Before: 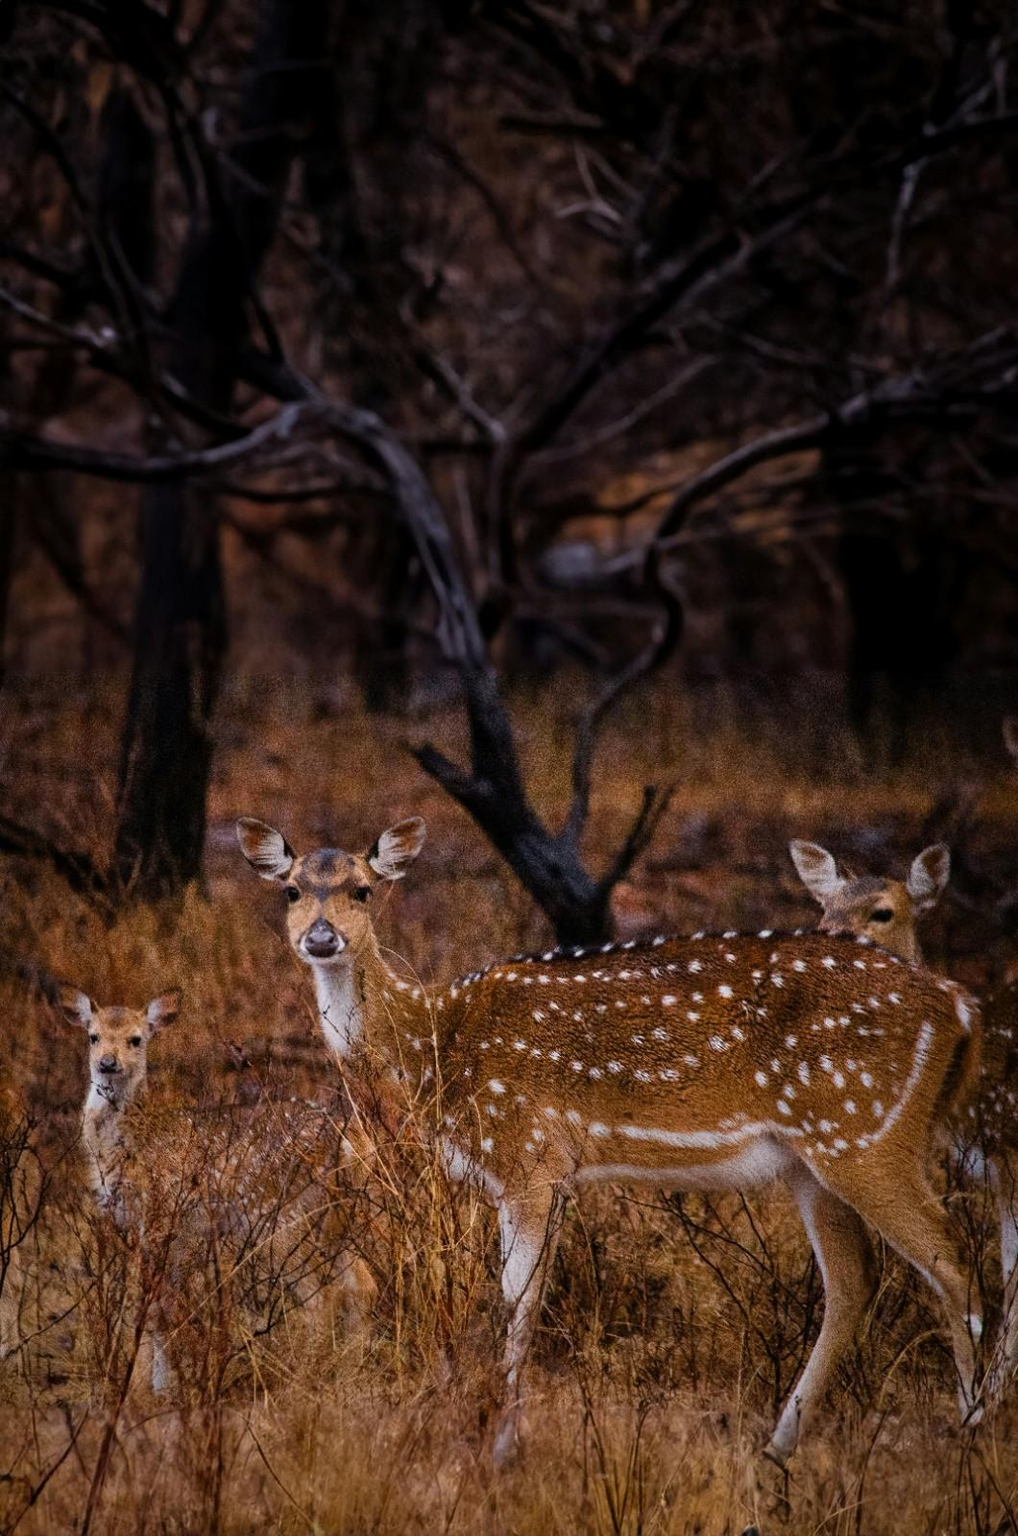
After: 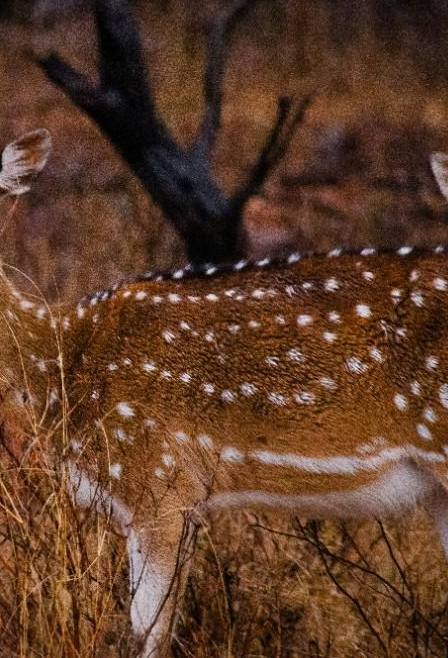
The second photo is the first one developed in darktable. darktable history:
crop: left 37.004%, top 45.155%, right 20.655%, bottom 13.665%
